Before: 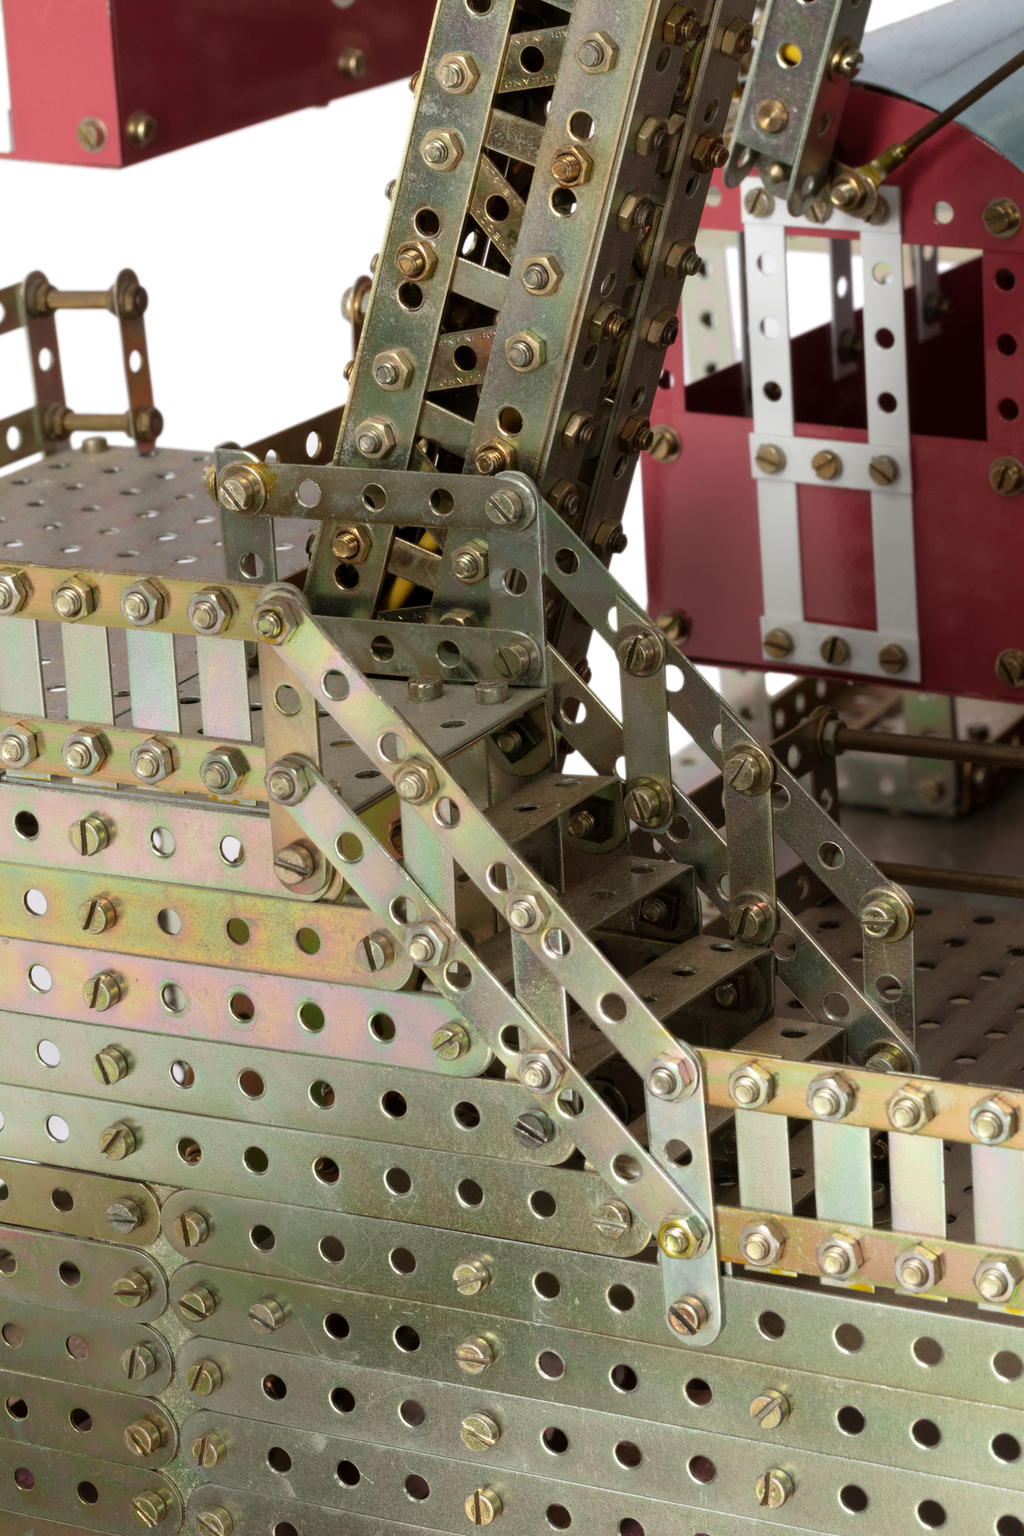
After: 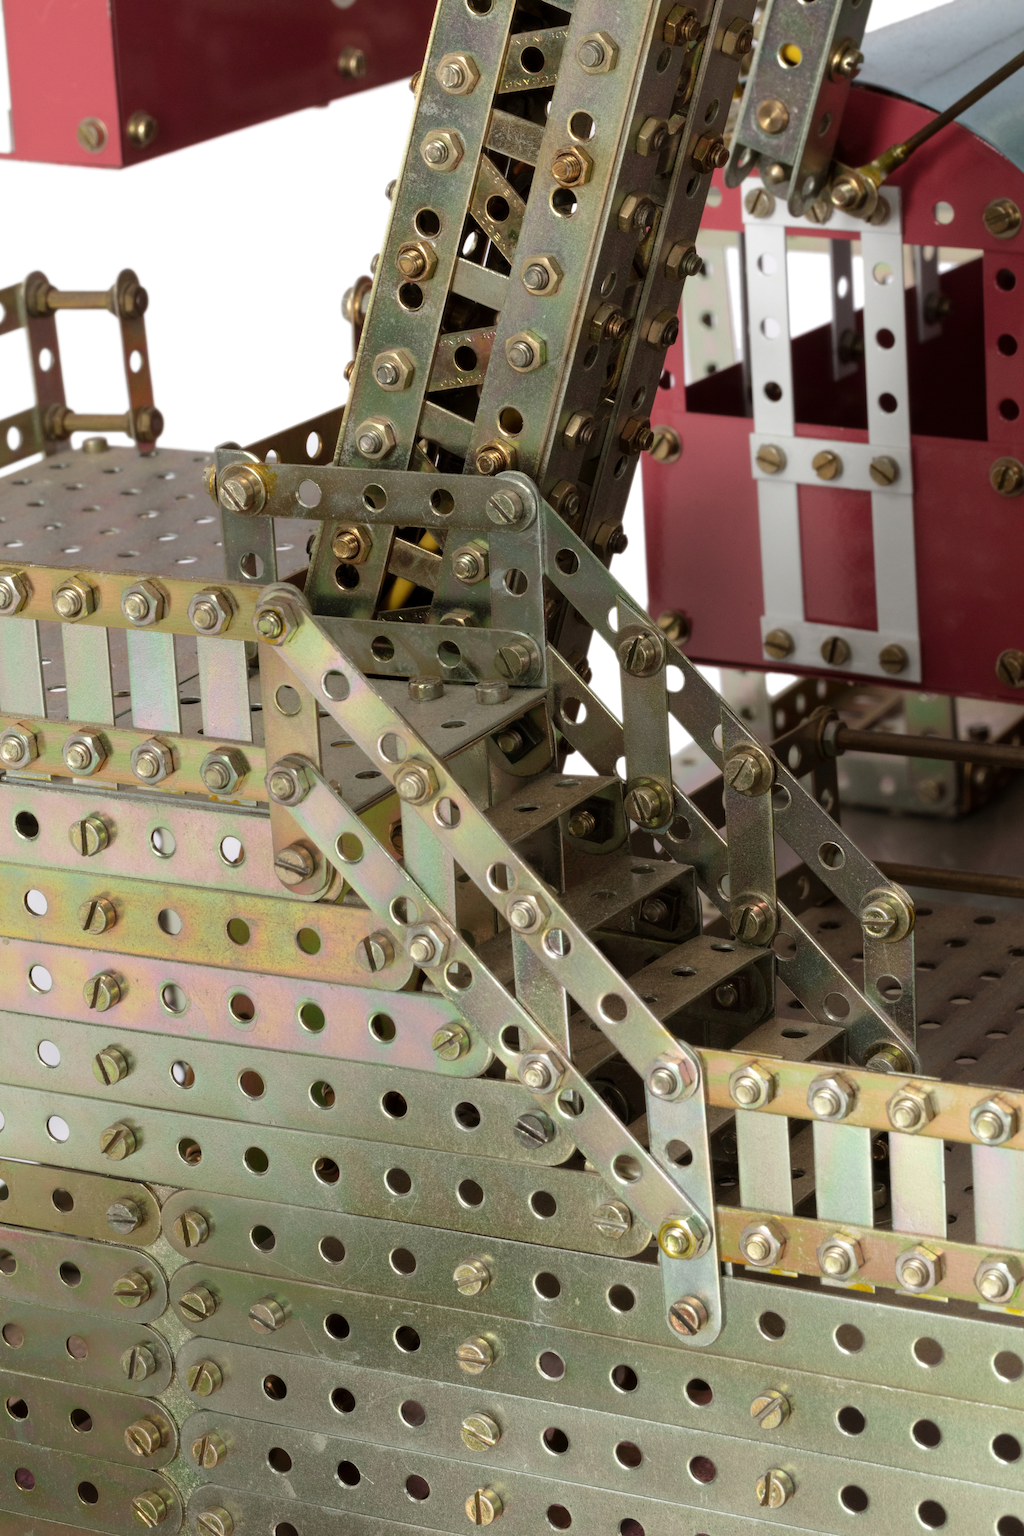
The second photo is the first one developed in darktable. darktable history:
tone equalizer: -8 EV -1.84 EV, -7 EV -1.16 EV, -6 EV -1.62 EV, smoothing diameter 25%, edges refinement/feathering 10, preserve details guided filter
